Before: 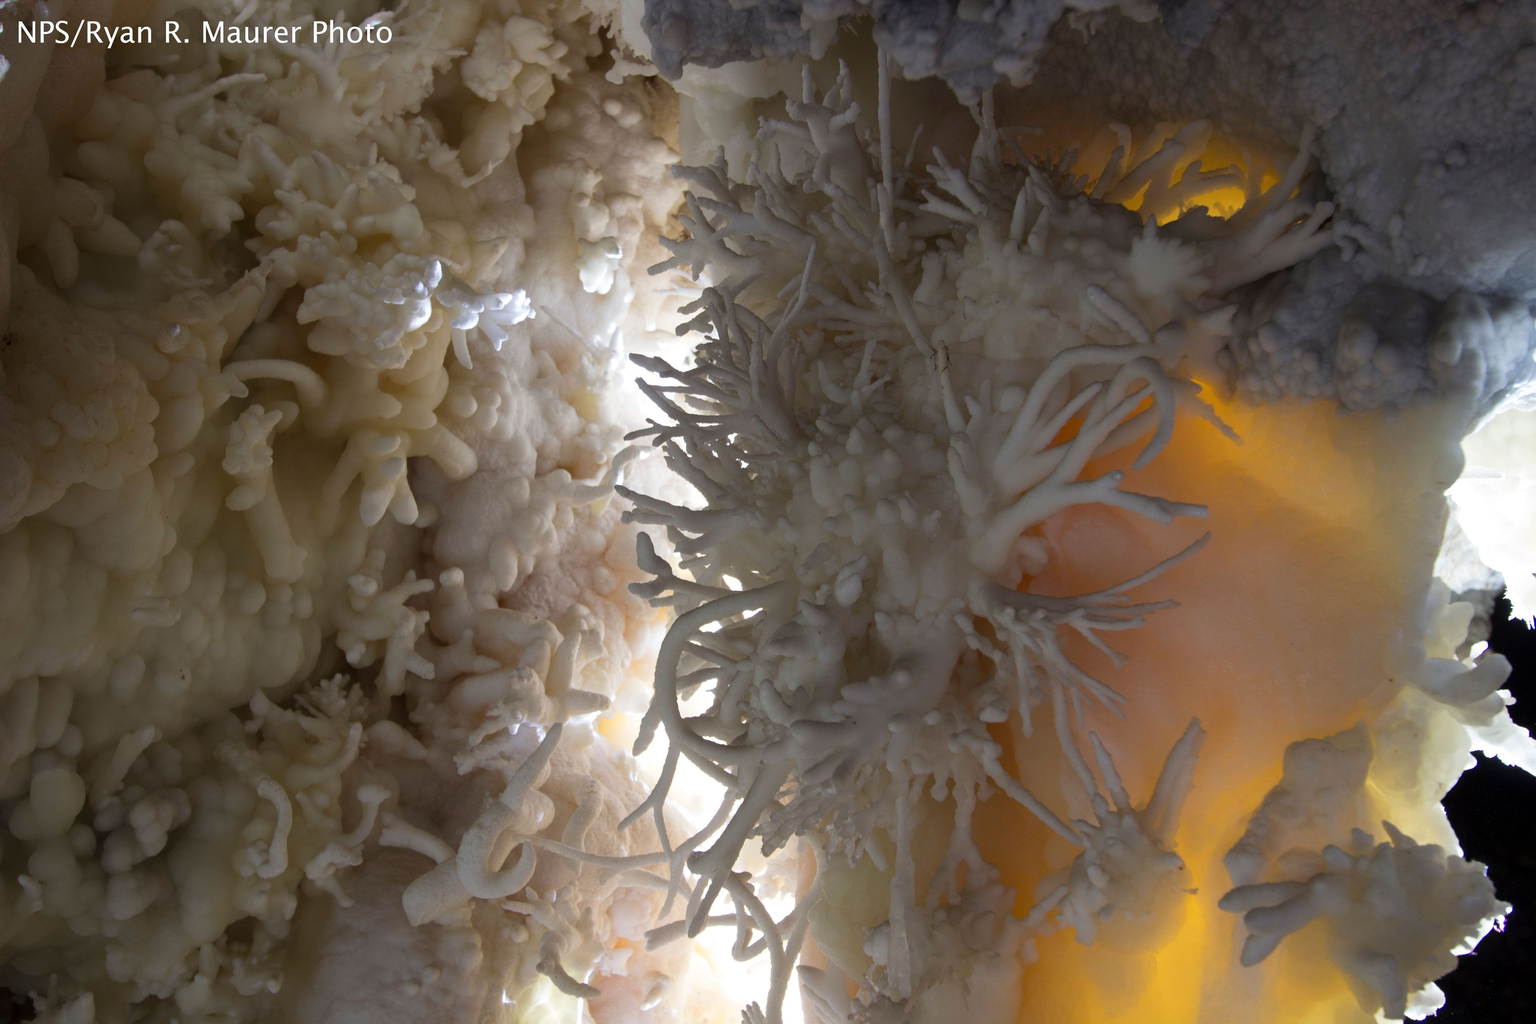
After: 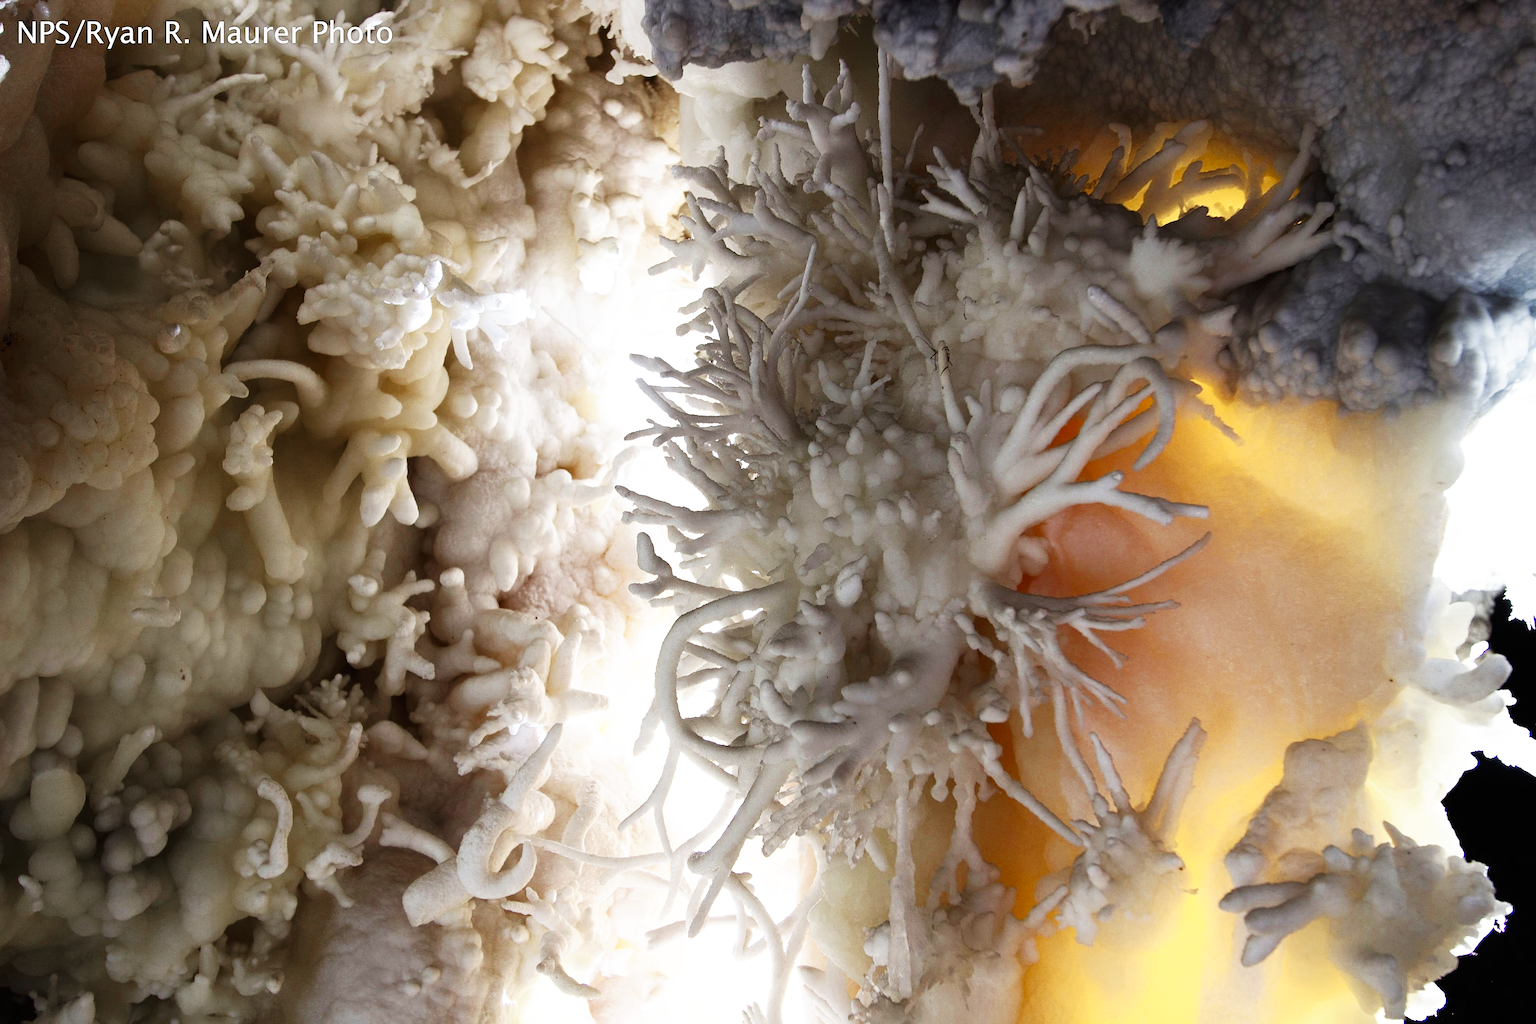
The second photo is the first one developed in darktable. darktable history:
base curve: curves: ch0 [(0, 0) (0.007, 0.004) (0.027, 0.03) (0.046, 0.07) (0.207, 0.54) (0.442, 0.872) (0.673, 0.972) (1, 1)], preserve colors none
sharpen: on, module defaults
color zones: curves: ch0 [(0, 0.5) (0.125, 0.4) (0.25, 0.5) (0.375, 0.4) (0.5, 0.4) (0.625, 0.35) (0.75, 0.35) (0.875, 0.5)]; ch1 [(0, 0.35) (0.125, 0.45) (0.25, 0.35) (0.375, 0.35) (0.5, 0.35) (0.625, 0.35) (0.75, 0.45) (0.875, 0.35)]; ch2 [(0, 0.6) (0.125, 0.5) (0.25, 0.5) (0.375, 0.6) (0.5, 0.6) (0.625, 0.5) (0.75, 0.5) (0.875, 0.5)]
tone equalizer: -8 EV -0.417 EV, -7 EV -0.388 EV, -6 EV -0.337 EV, -5 EV -0.199 EV, -3 EV 0.211 EV, -2 EV 0.35 EV, -1 EV 0.4 EV, +0 EV 0.409 EV, edges refinement/feathering 500, mask exposure compensation -1.57 EV, preserve details no
